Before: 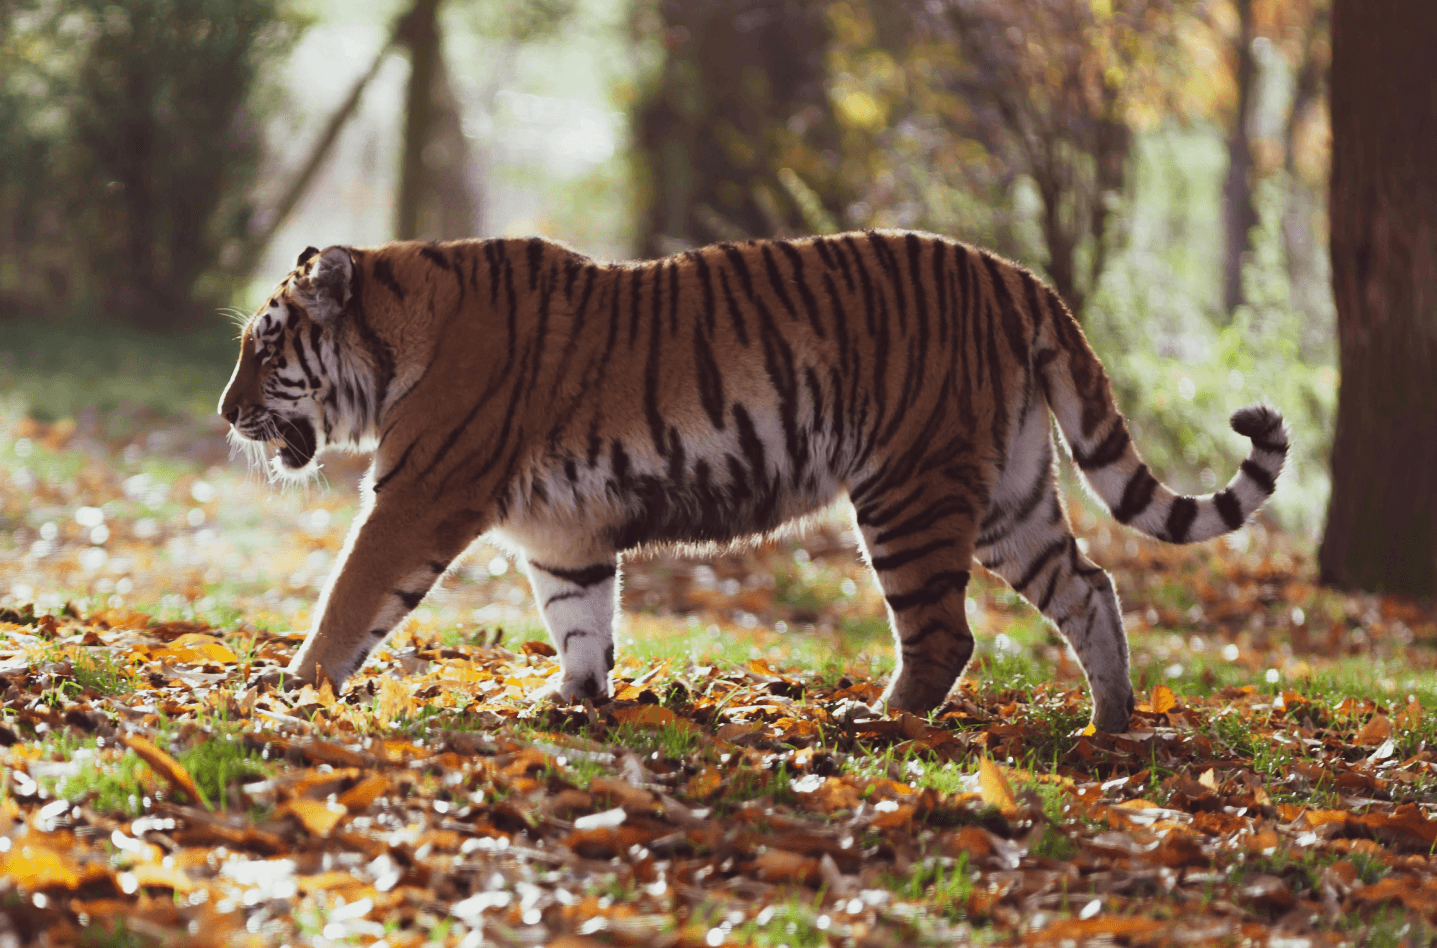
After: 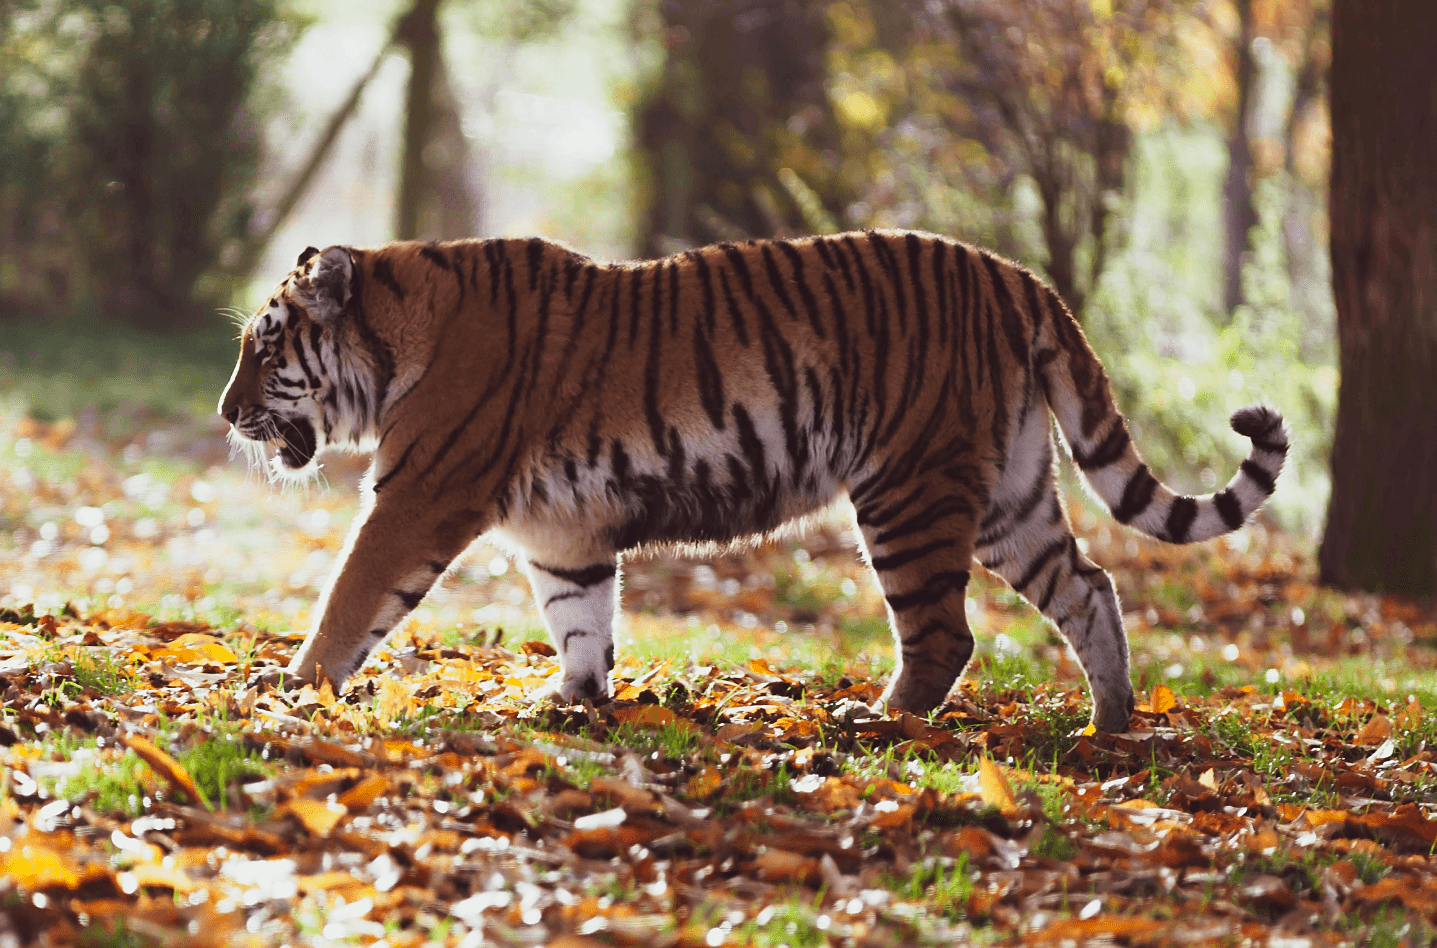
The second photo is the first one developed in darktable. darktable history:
tone curve: curves: ch0 [(0, 0.009) (0.037, 0.035) (0.131, 0.126) (0.275, 0.28) (0.476, 0.514) (0.617, 0.667) (0.704, 0.759) (0.813, 0.863) (0.911, 0.931) (0.997, 1)]; ch1 [(0, 0) (0.318, 0.271) (0.444, 0.438) (0.493, 0.496) (0.508, 0.5) (0.534, 0.535) (0.57, 0.582) (0.65, 0.664) (0.746, 0.764) (1, 1)]; ch2 [(0, 0) (0.246, 0.24) (0.36, 0.381) (0.415, 0.434) (0.476, 0.492) (0.502, 0.499) (0.522, 0.518) (0.533, 0.534) (0.586, 0.598) (0.634, 0.643) (0.706, 0.717) (0.853, 0.83) (1, 0.951)], preserve colors none
sharpen: radius 0.996, threshold 1.094
